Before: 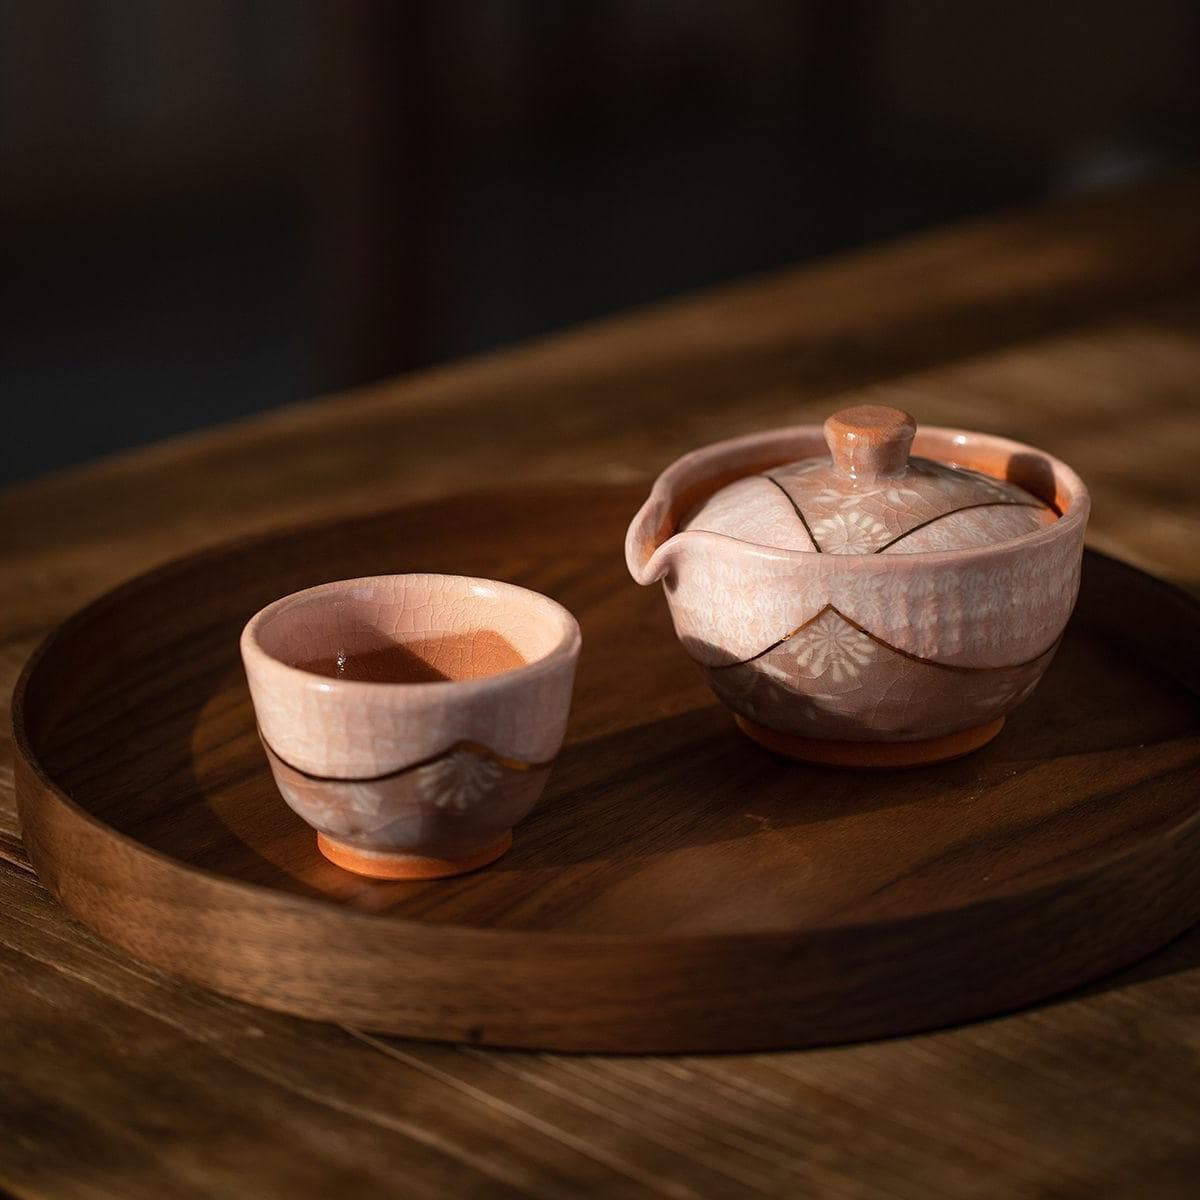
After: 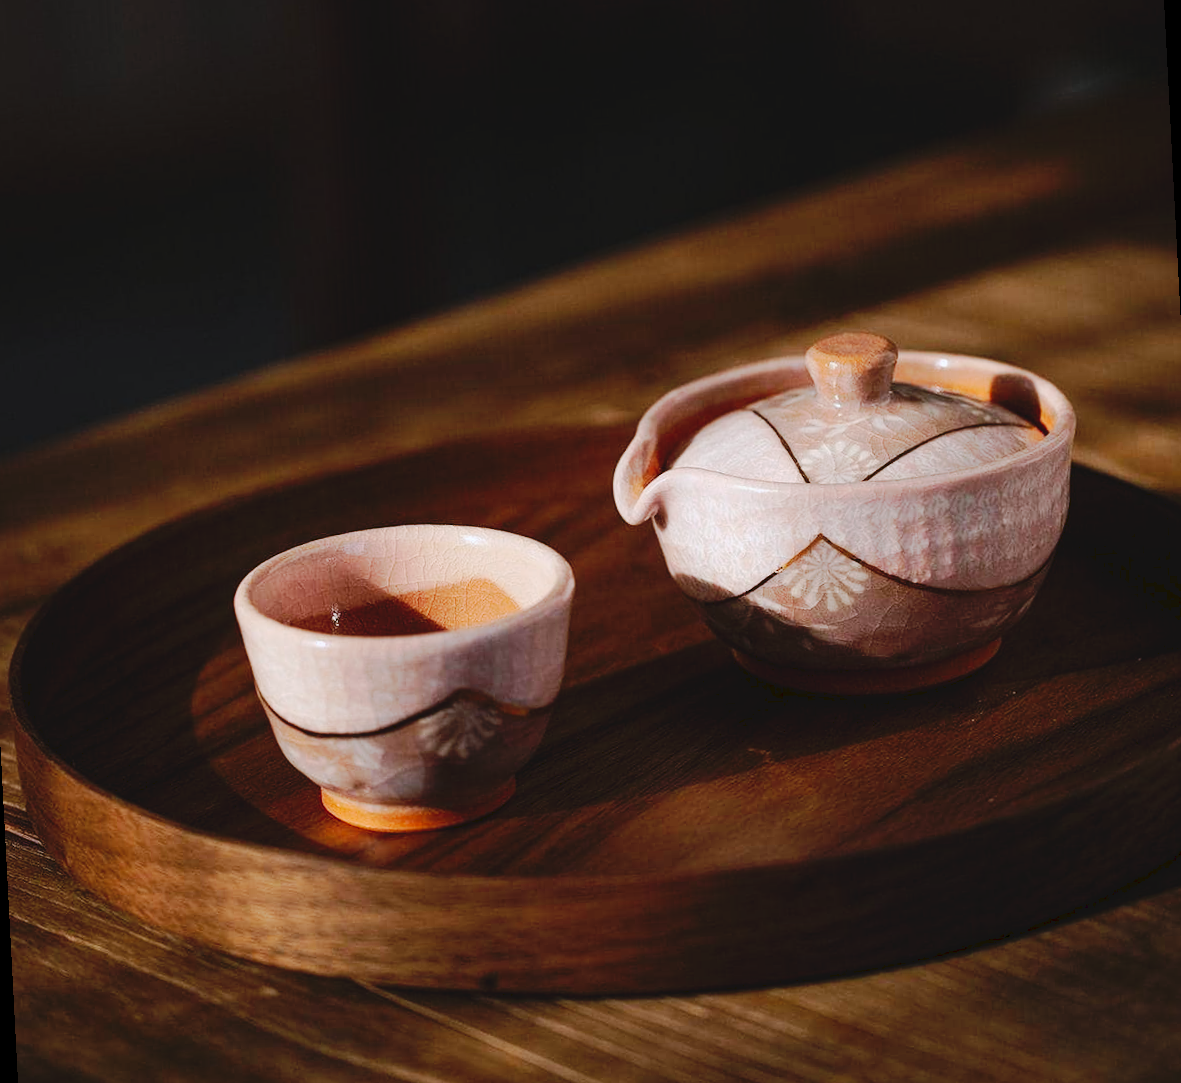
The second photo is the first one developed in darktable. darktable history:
rotate and perspective: rotation -3°, crop left 0.031, crop right 0.968, crop top 0.07, crop bottom 0.93
white balance: red 0.954, blue 1.079
tone curve: curves: ch0 [(0, 0) (0.003, 0.058) (0.011, 0.059) (0.025, 0.061) (0.044, 0.067) (0.069, 0.084) (0.1, 0.102) (0.136, 0.124) (0.177, 0.171) (0.224, 0.246) (0.277, 0.324) (0.335, 0.411) (0.399, 0.509) (0.468, 0.605) (0.543, 0.688) (0.623, 0.738) (0.709, 0.798) (0.801, 0.852) (0.898, 0.911) (1, 1)], preserve colors none
